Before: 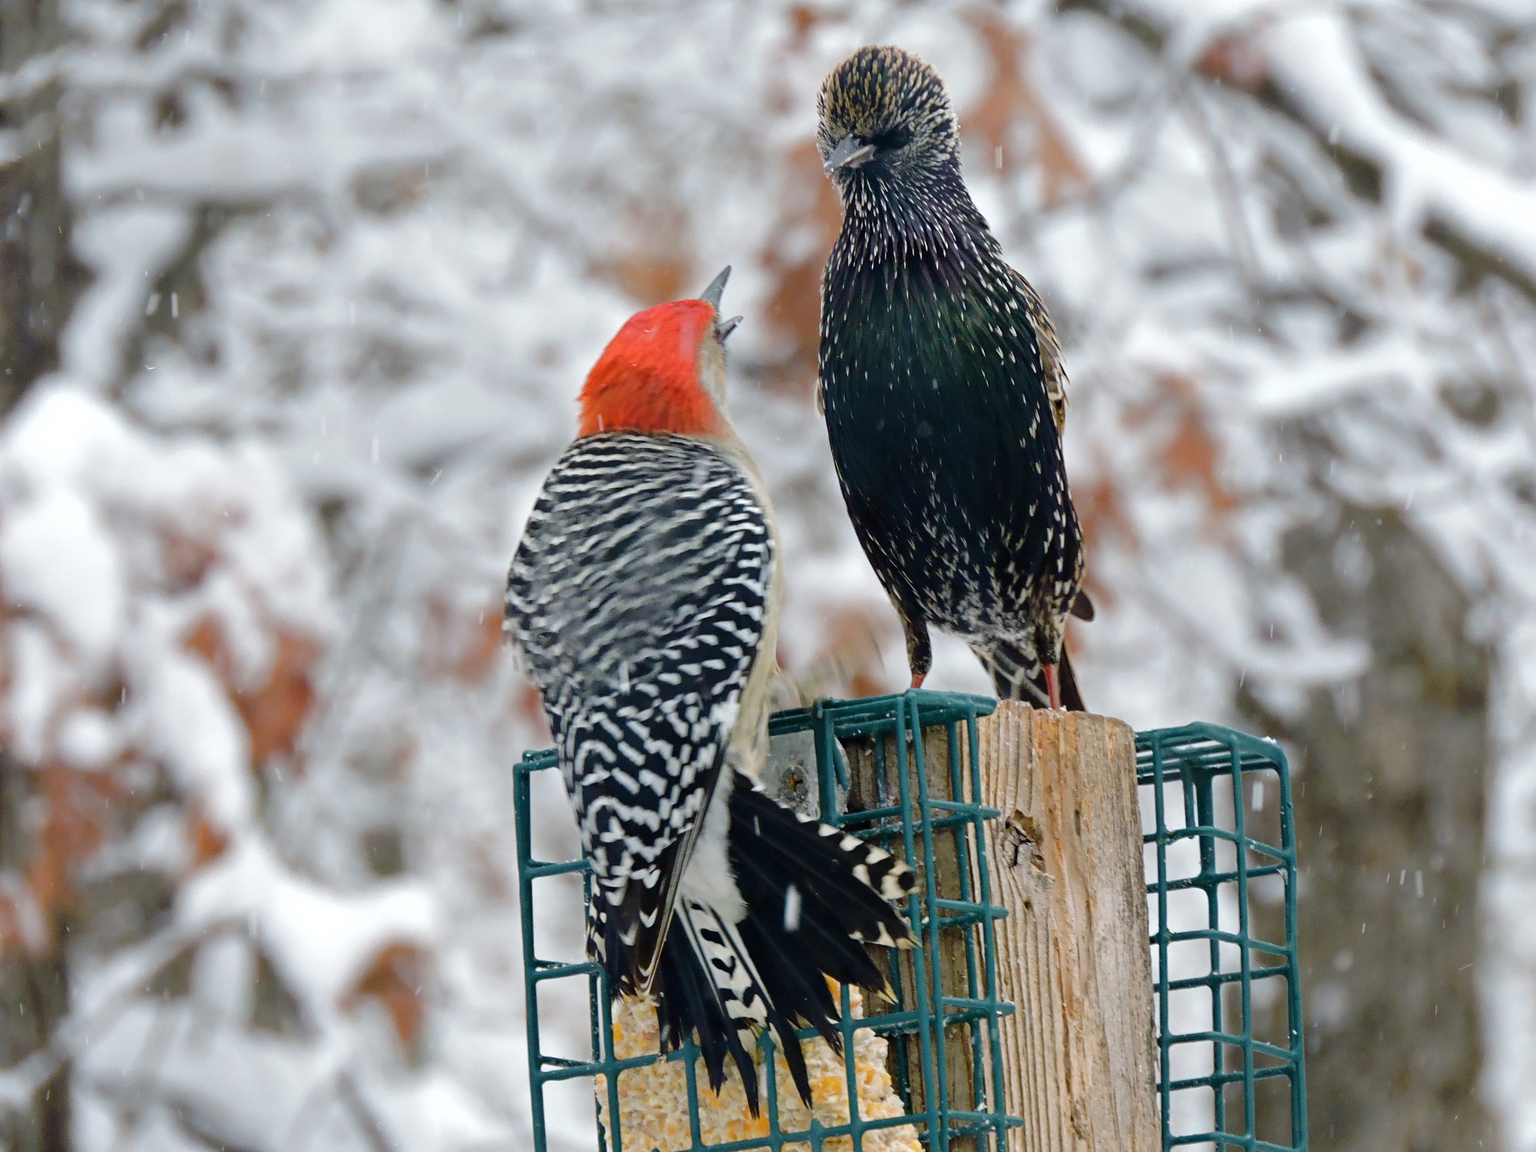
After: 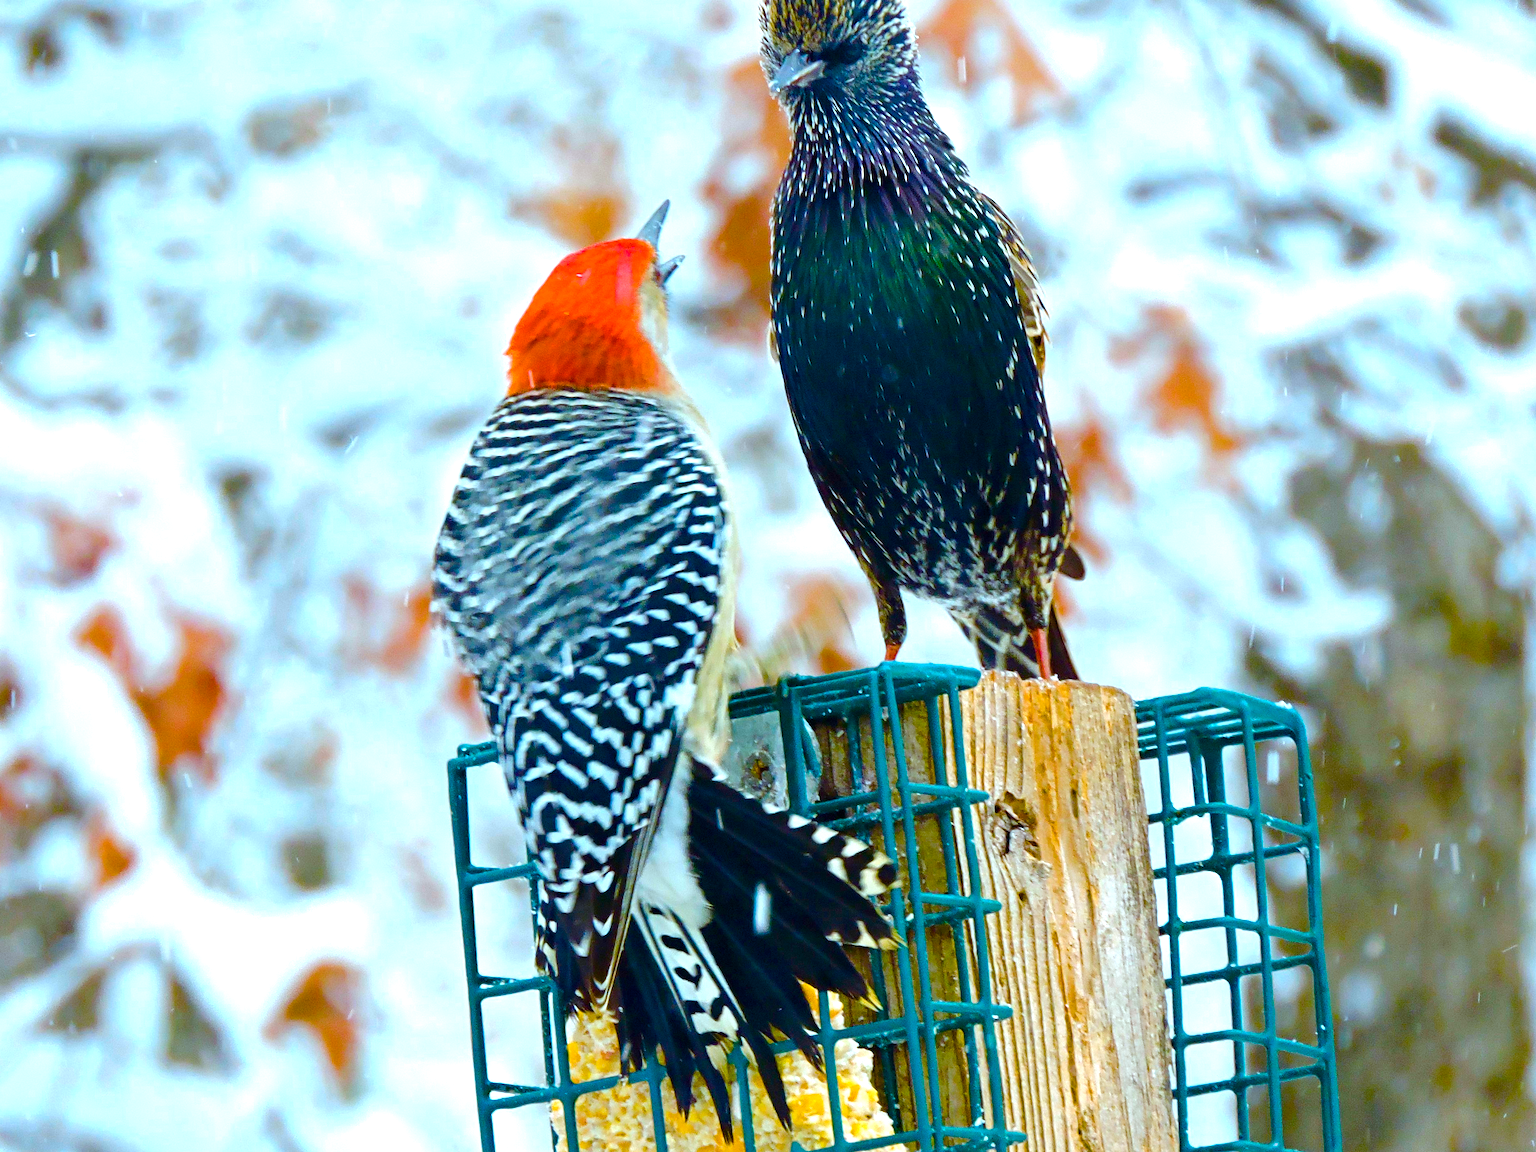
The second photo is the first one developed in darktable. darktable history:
color correction: highlights a* -11.71, highlights b* -15.58
color balance rgb: linear chroma grading › global chroma 25%, perceptual saturation grading › global saturation 40%, perceptual saturation grading › highlights -50%, perceptual saturation grading › shadows 30%, perceptual brilliance grading › global brilliance 25%, global vibrance 60%
crop and rotate: angle 1.96°, left 5.673%, top 5.673%
